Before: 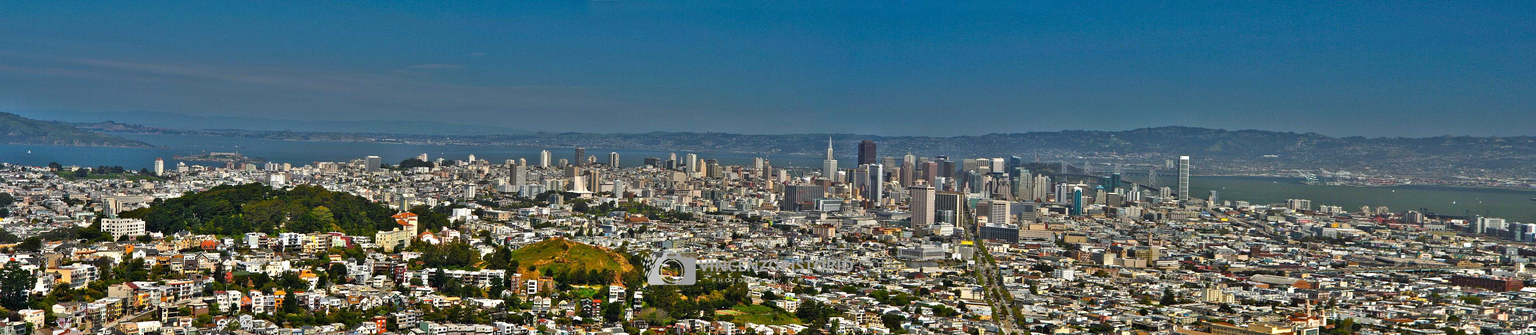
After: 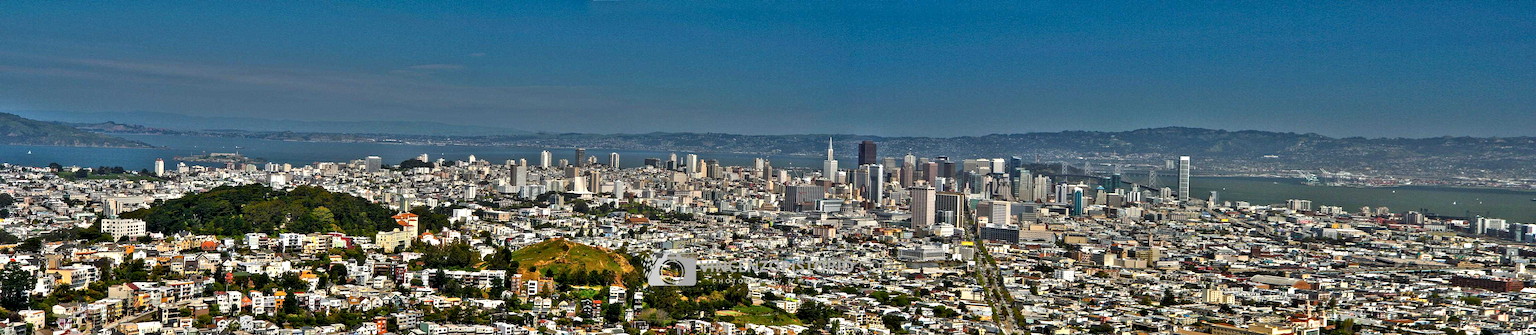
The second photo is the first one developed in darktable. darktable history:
local contrast: detail 135%, midtone range 0.749
